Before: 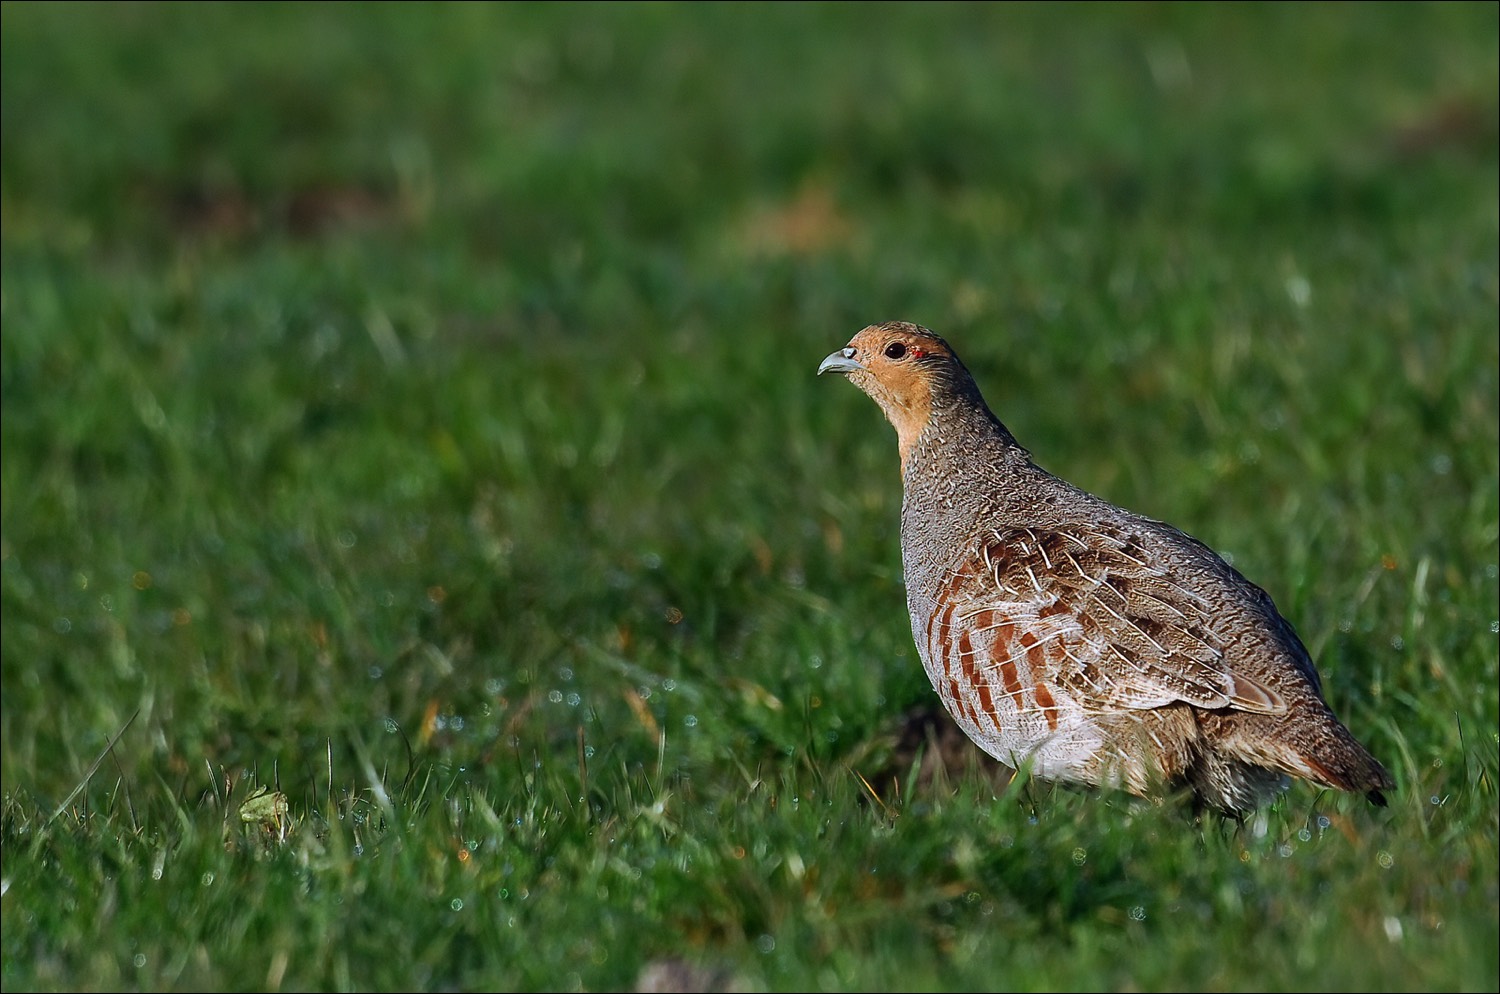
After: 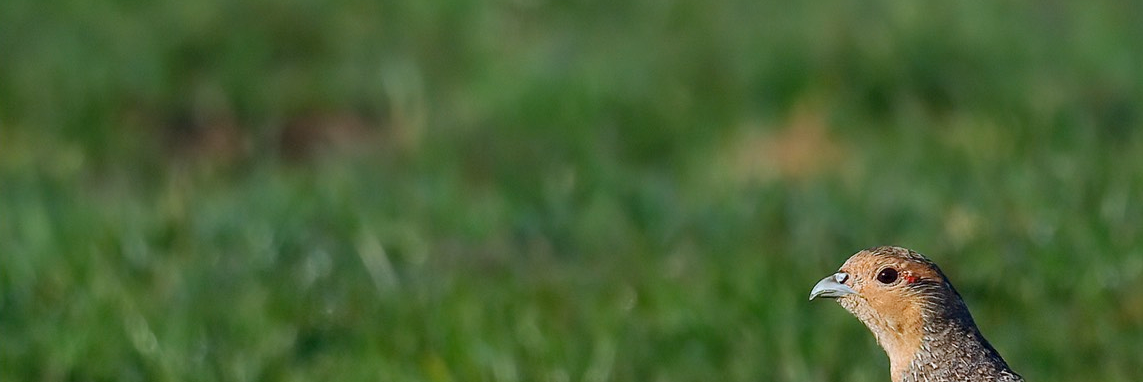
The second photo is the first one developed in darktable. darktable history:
crop: left 0.574%, top 7.643%, right 23.167%, bottom 53.87%
